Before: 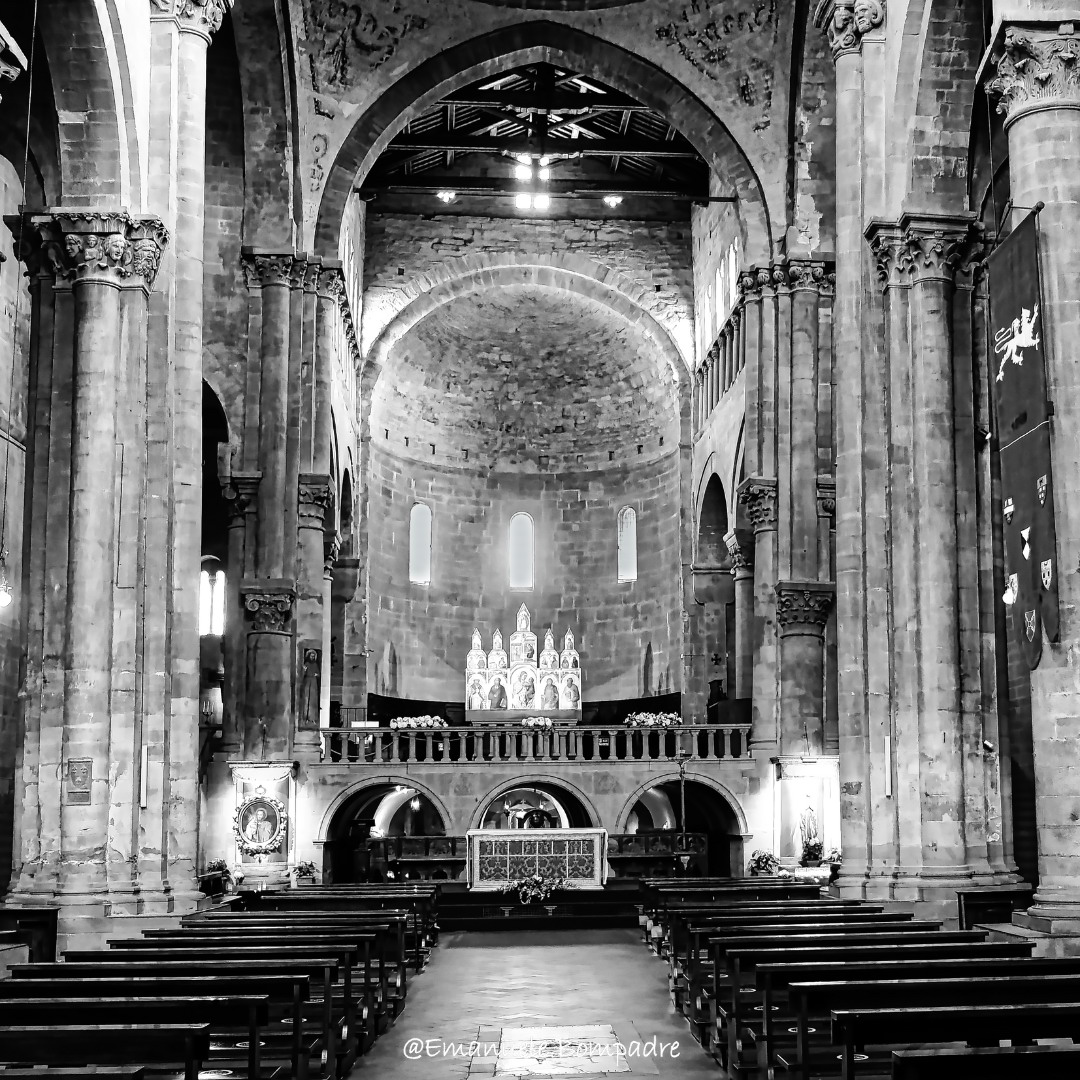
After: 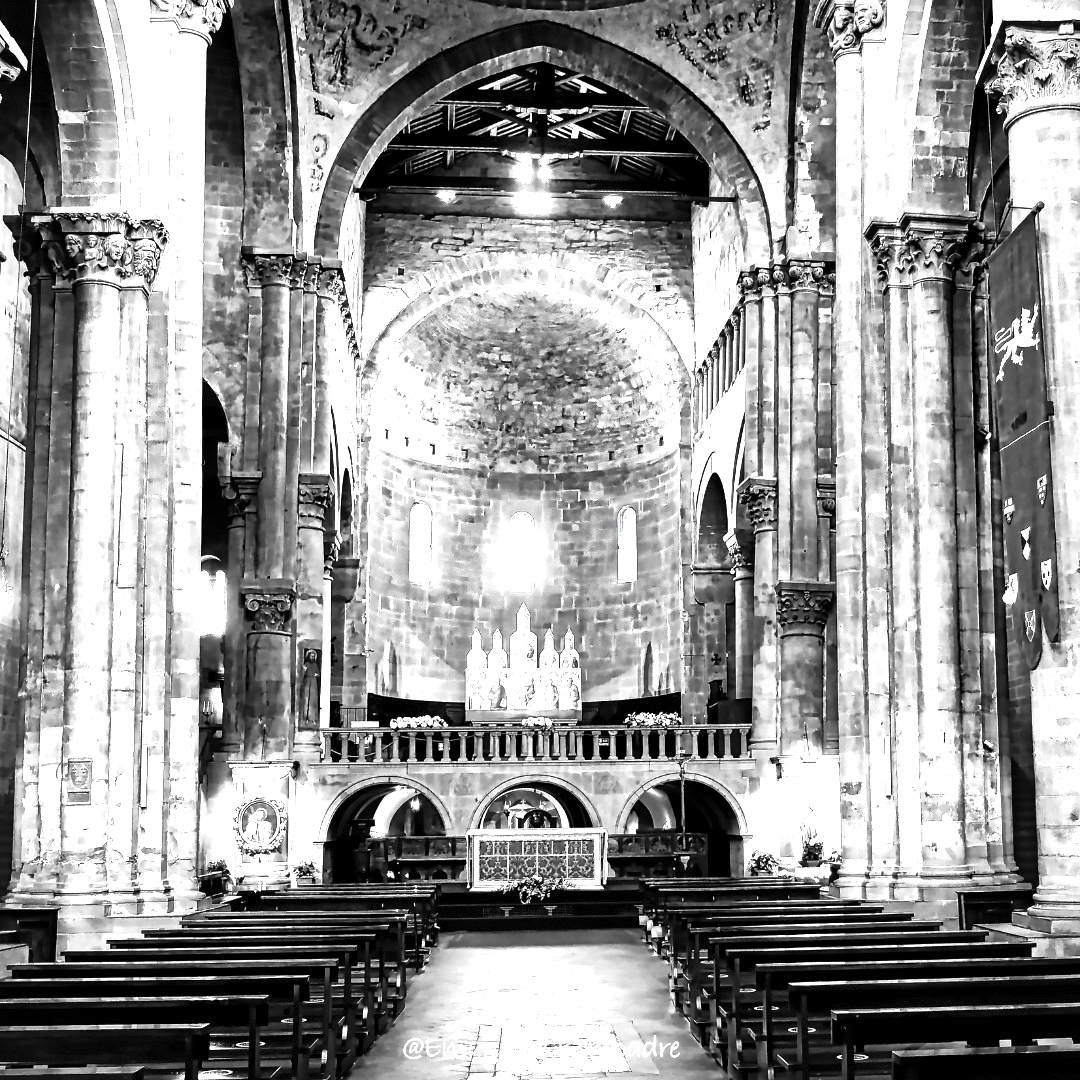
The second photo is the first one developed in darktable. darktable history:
local contrast: mode bilateral grid, contrast 50, coarseness 50, detail 150%, midtone range 0.2
exposure: black level correction 0, exposure 1.1 EV, compensate exposure bias true, compensate highlight preservation false
